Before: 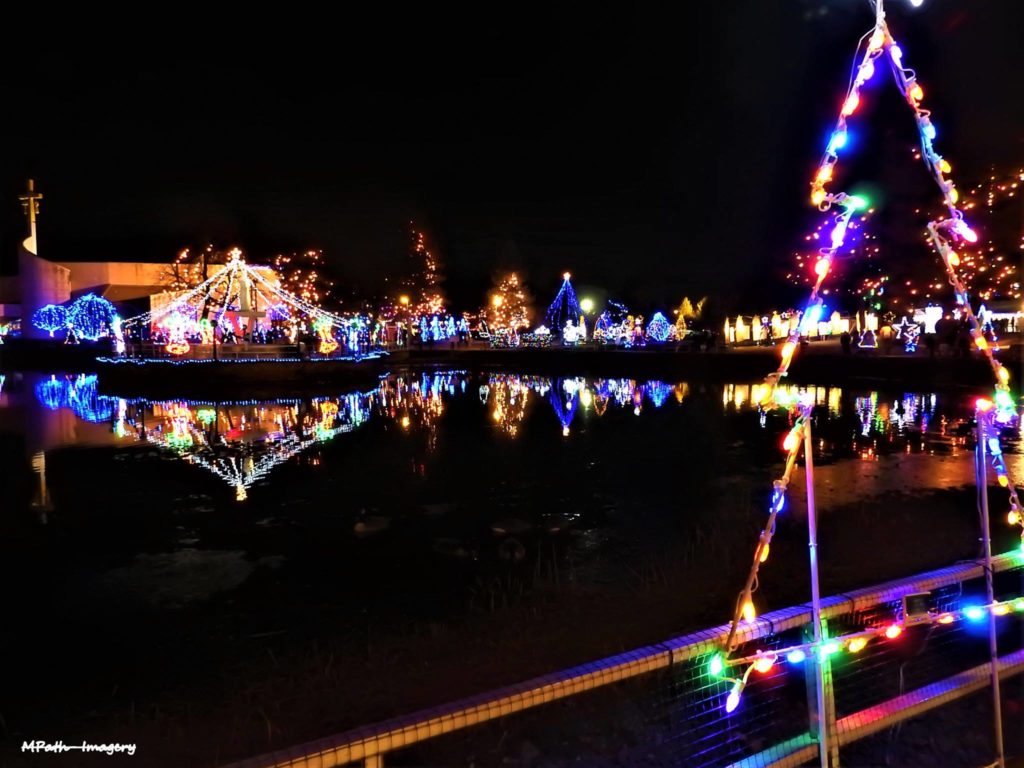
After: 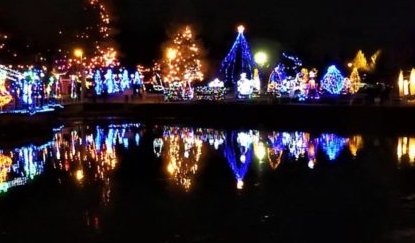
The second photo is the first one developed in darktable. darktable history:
crop: left 31.897%, top 32.191%, right 27.538%, bottom 36.049%
